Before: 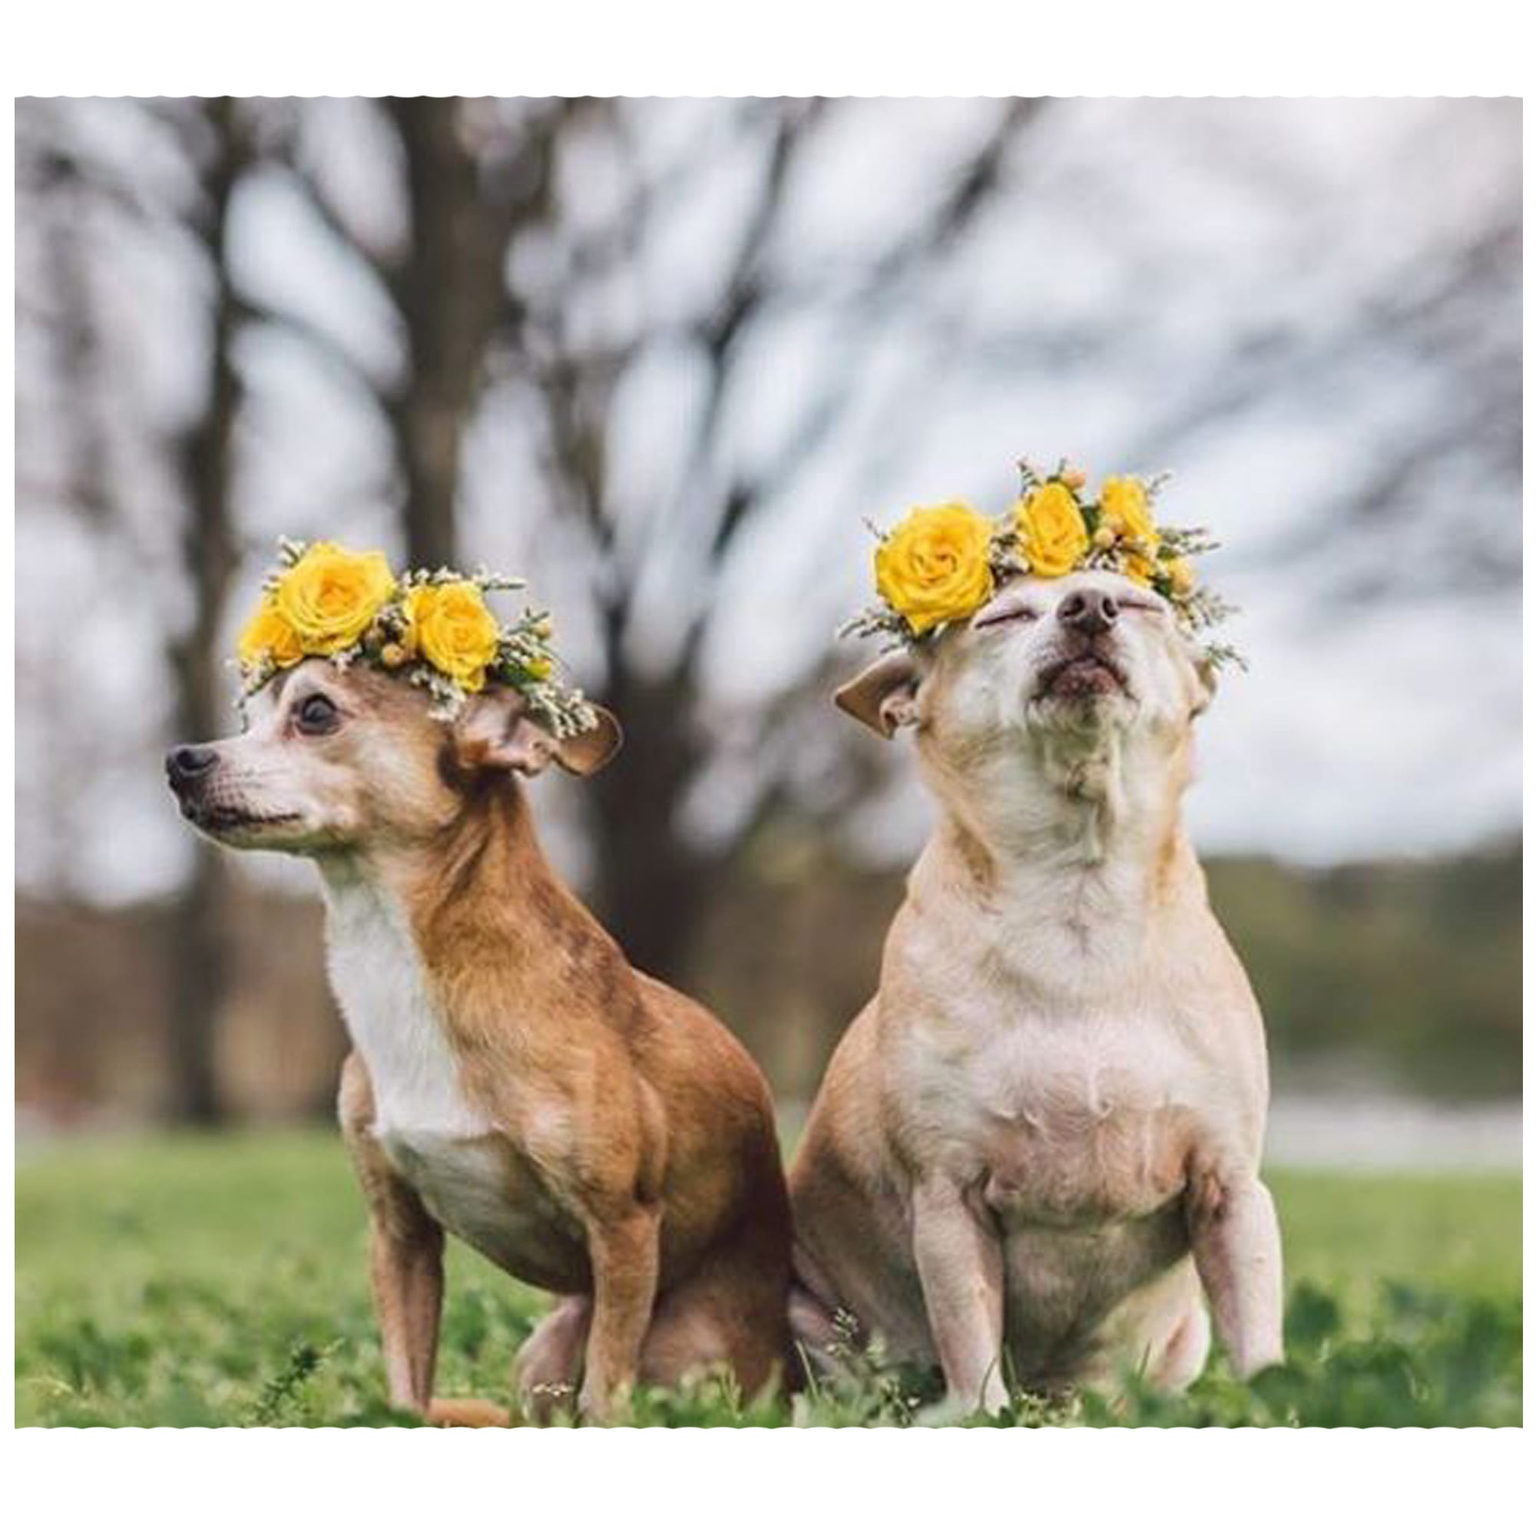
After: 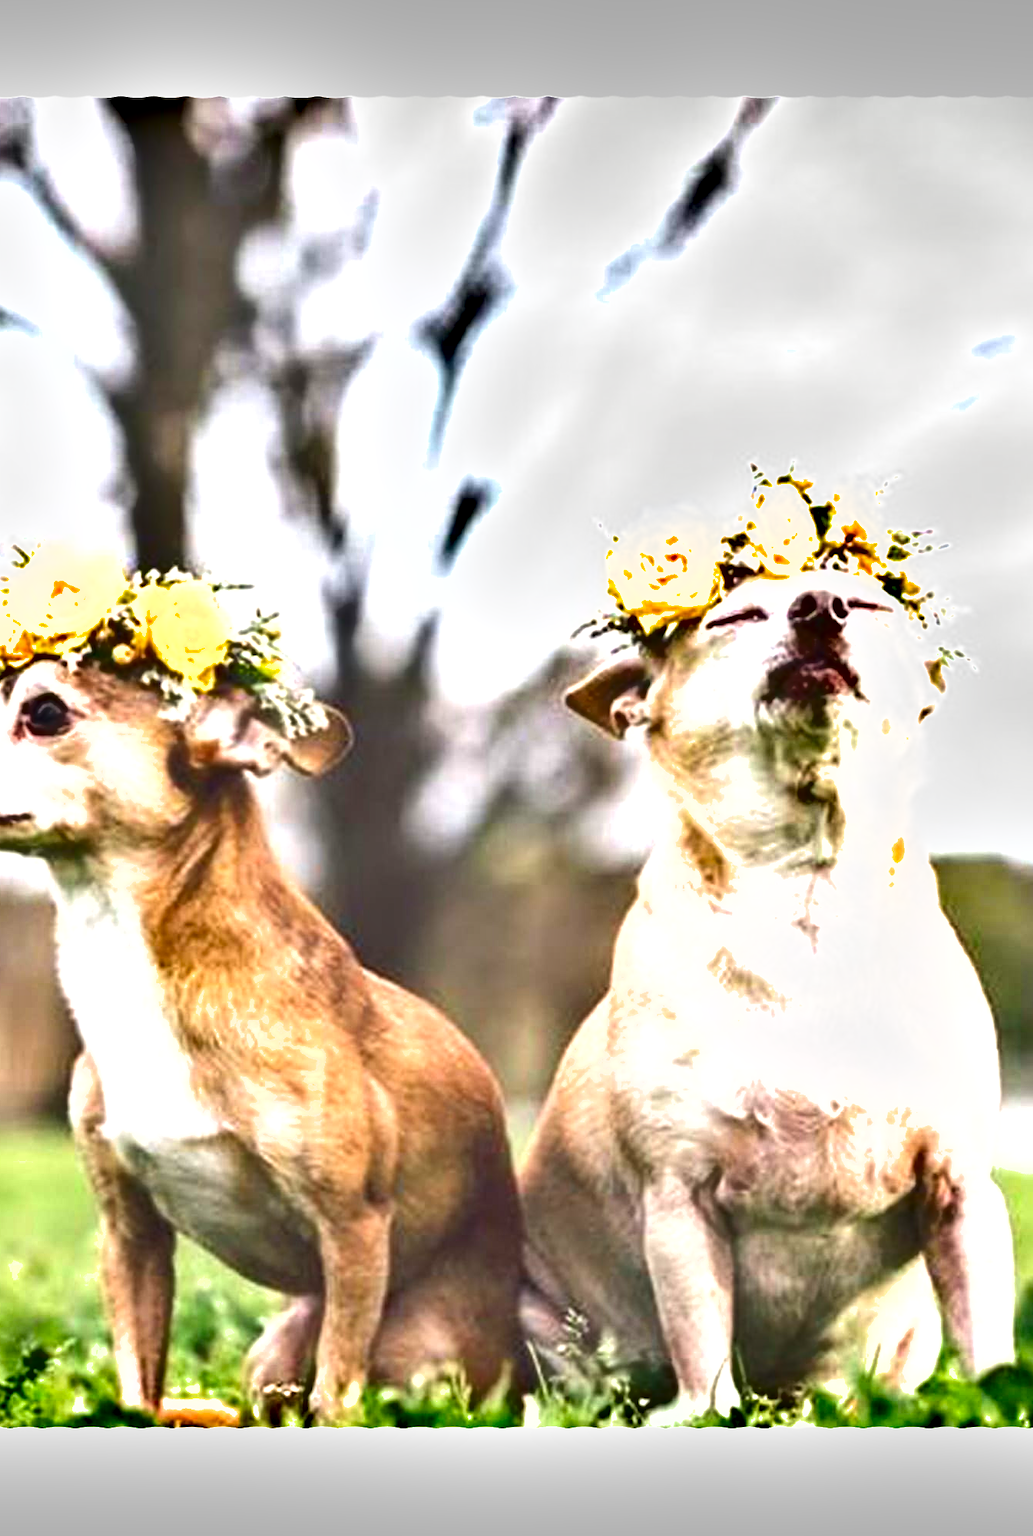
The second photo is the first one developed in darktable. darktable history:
crop and rotate: left 17.584%, right 15.091%
exposure: black level correction 0, exposure 1.3 EV, compensate highlight preservation false
shadows and highlights: highlights color adjustment 73.15%, low approximation 0.01, soften with gaussian
